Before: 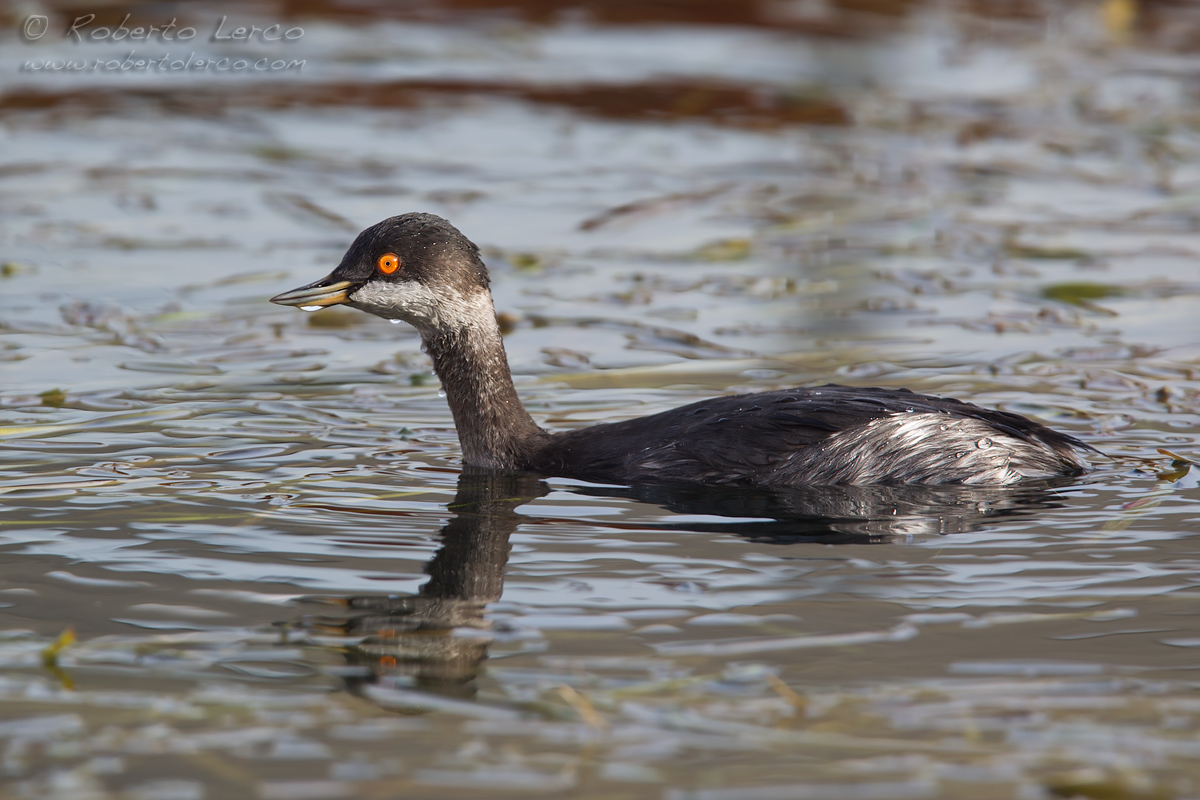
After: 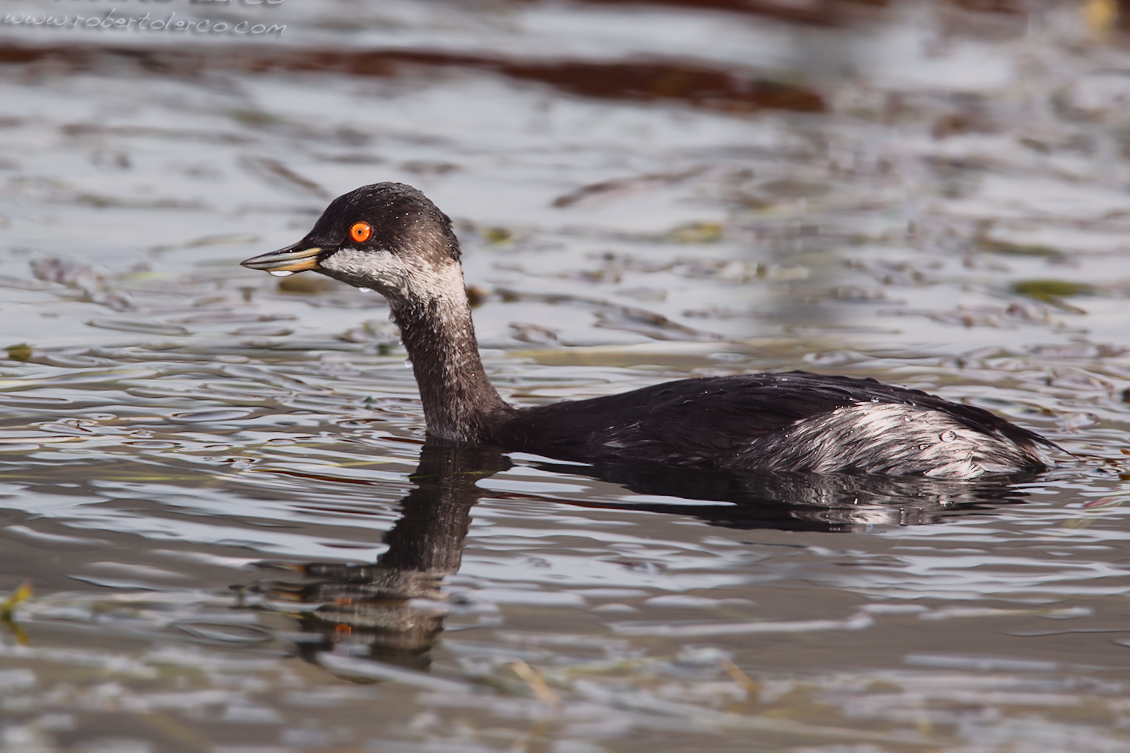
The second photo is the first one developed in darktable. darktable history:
tone curve: curves: ch0 [(0, 0.032) (0.094, 0.08) (0.265, 0.208) (0.41, 0.417) (0.498, 0.496) (0.638, 0.673) (0.819, 0.841) (0.96, 0.899)]; ch1 [(0, 0) (0.161, 0.092) (0.37, 0.302) (0.417, 0.434) (0.495, 0.504) (0.576, 0.589) (0.725, 0.765) (1, 1)]; ch2 [(0, 0) (0.352, 0.403) (0.45, 0.469) (0.521, 0.515) (0.59, 0.579) (1, 1)], color space Lab, independent channels, preserve colors none
crop and rotate: angle -2.38°
